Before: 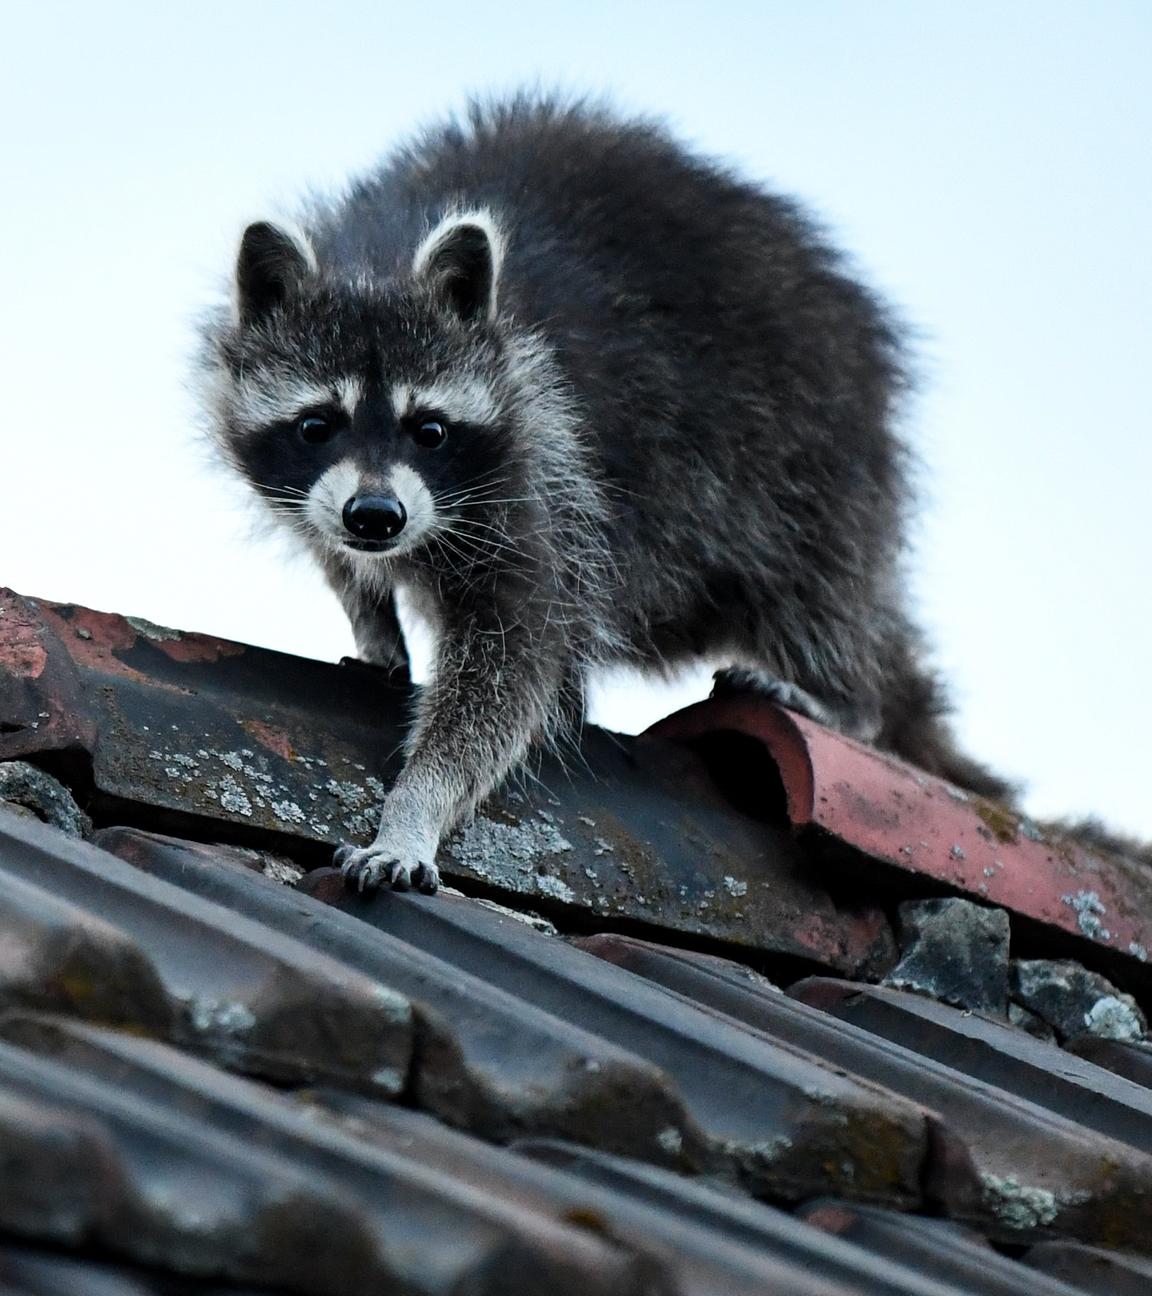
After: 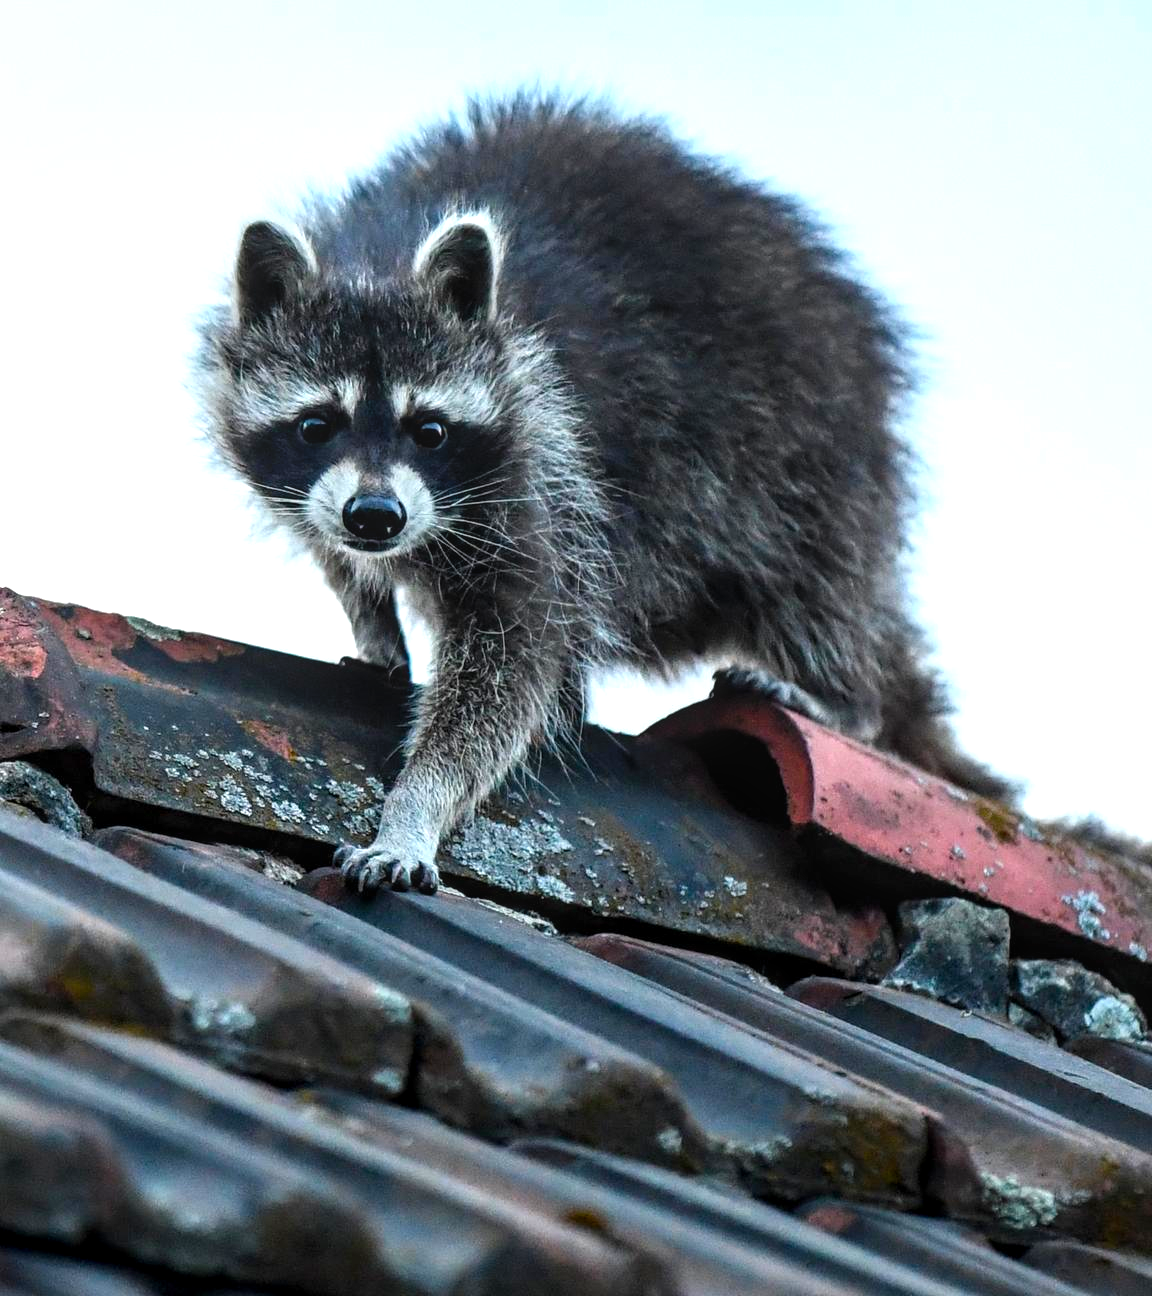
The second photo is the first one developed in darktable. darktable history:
local contrast: on, module defaults
color balance rgb: perceptual saturation grading › global saturation 36%, perceptual brilliance grading › global brilliance 10%, global vibrance 20%
